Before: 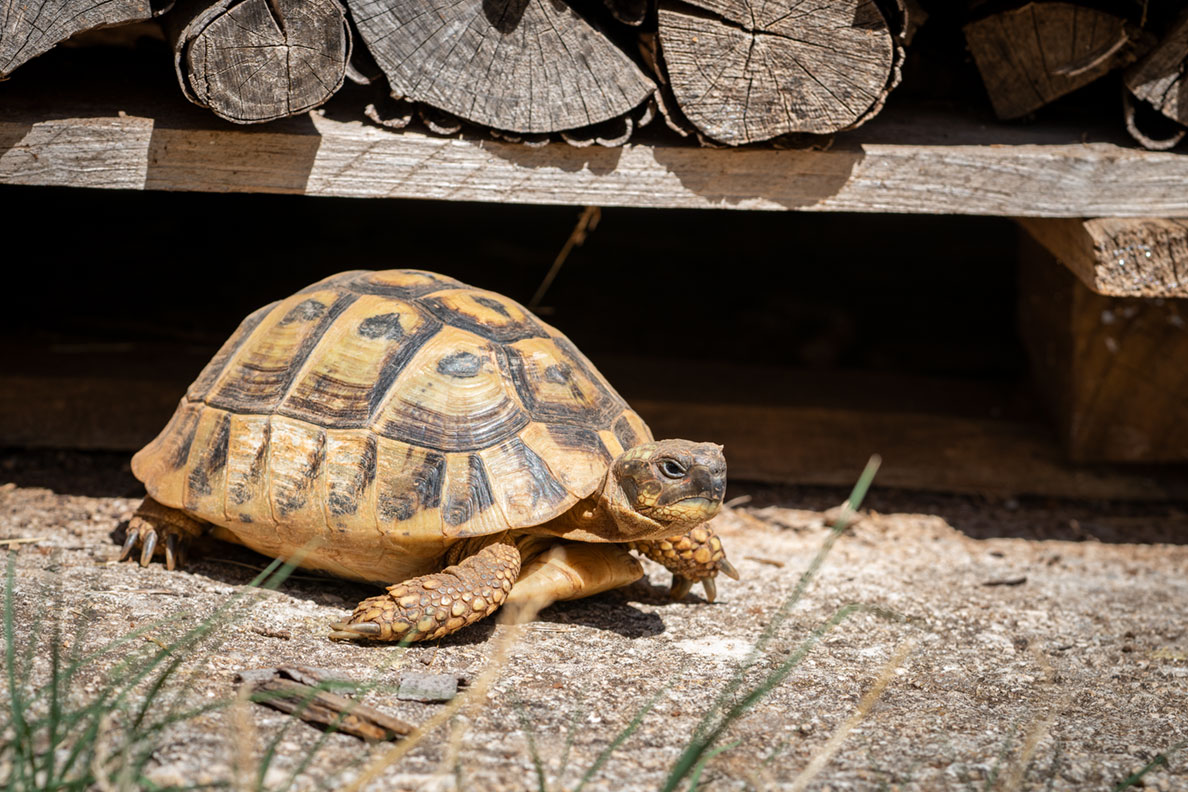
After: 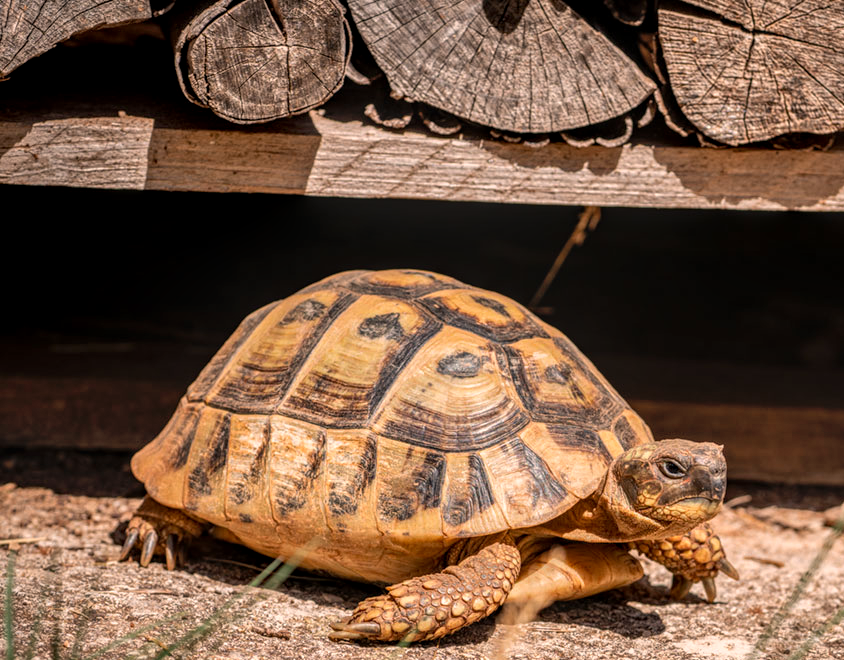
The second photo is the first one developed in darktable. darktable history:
white balance: red 1.127, blue 0.943
local contrast: highlights 0%, shadows 0%, detail 133%
crop: right 28.885%, bottom 16.626%
exposure: black level correction 0.004, exposure 0.014 EV, compensate highlight preservation false
